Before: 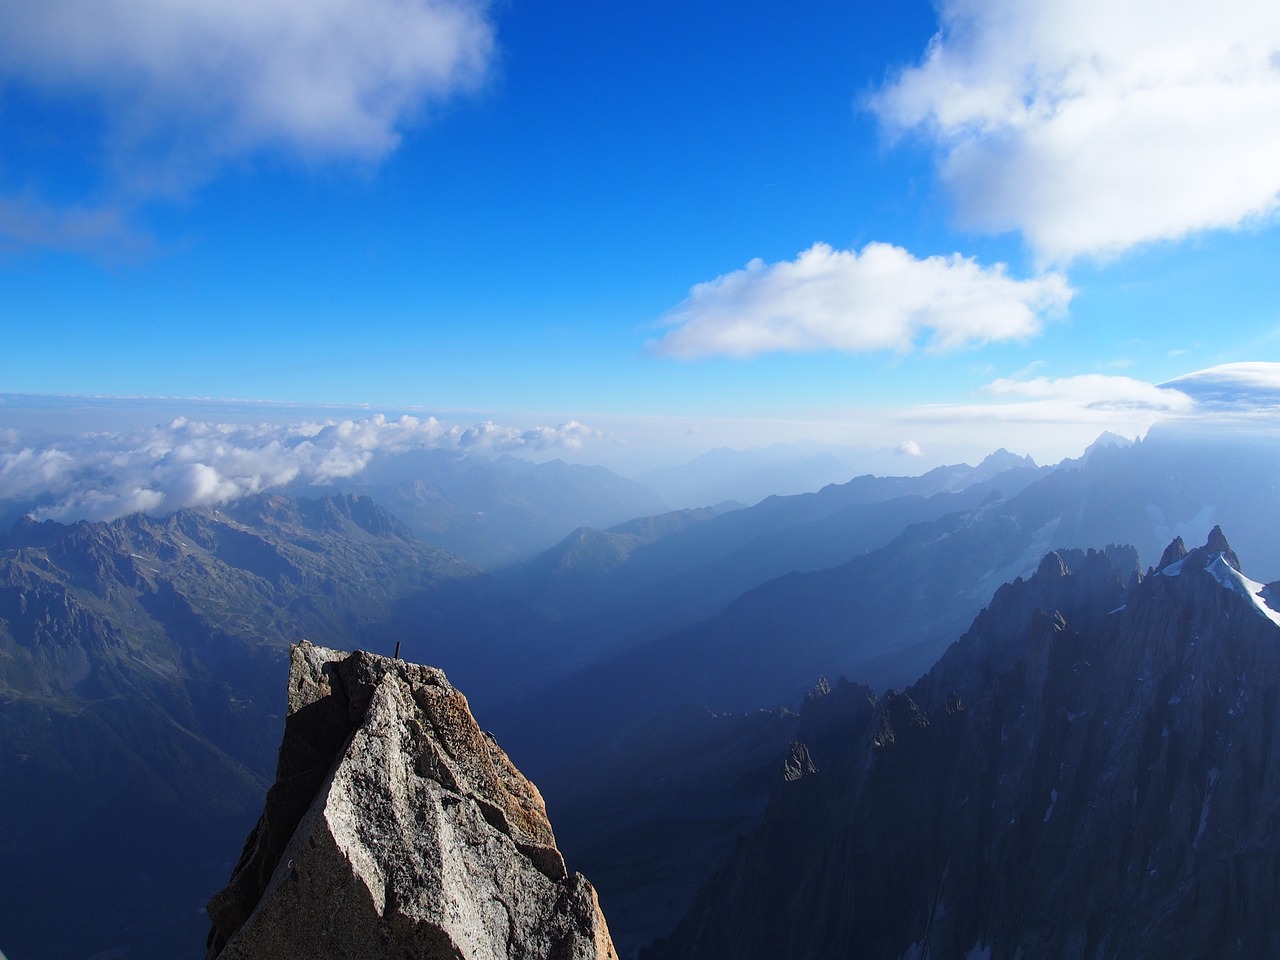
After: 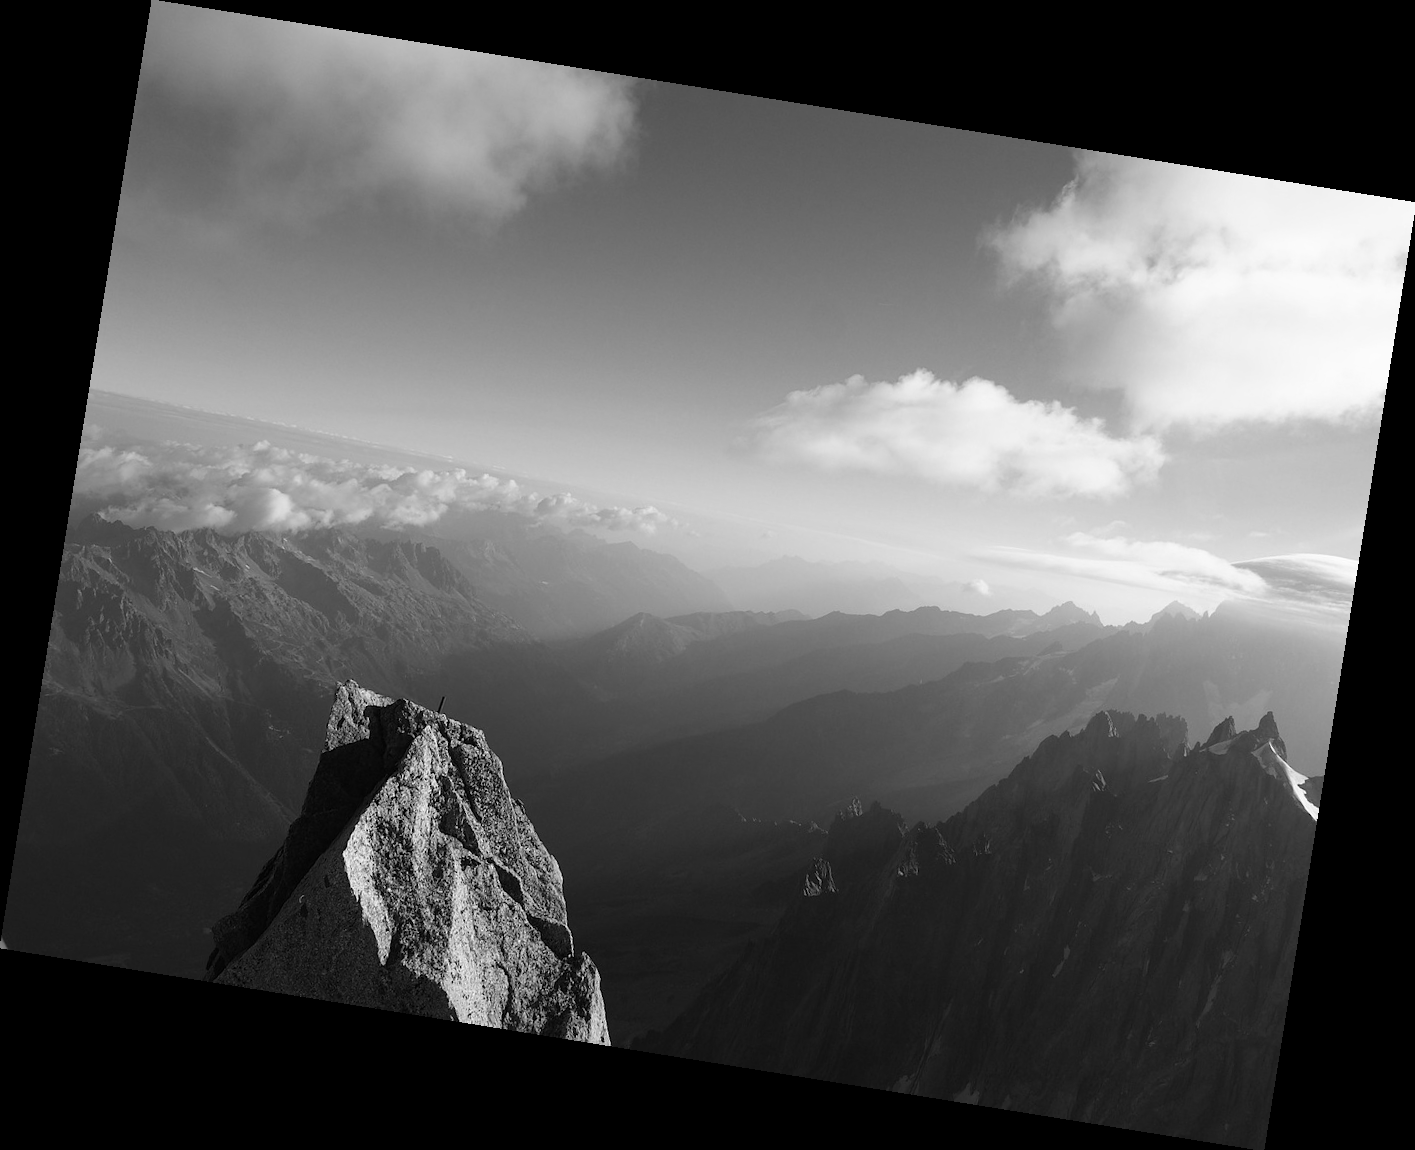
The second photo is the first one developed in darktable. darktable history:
monochrome: on, module defaults
rotate and perspective: rotation 9.12°, automatic cropping off
